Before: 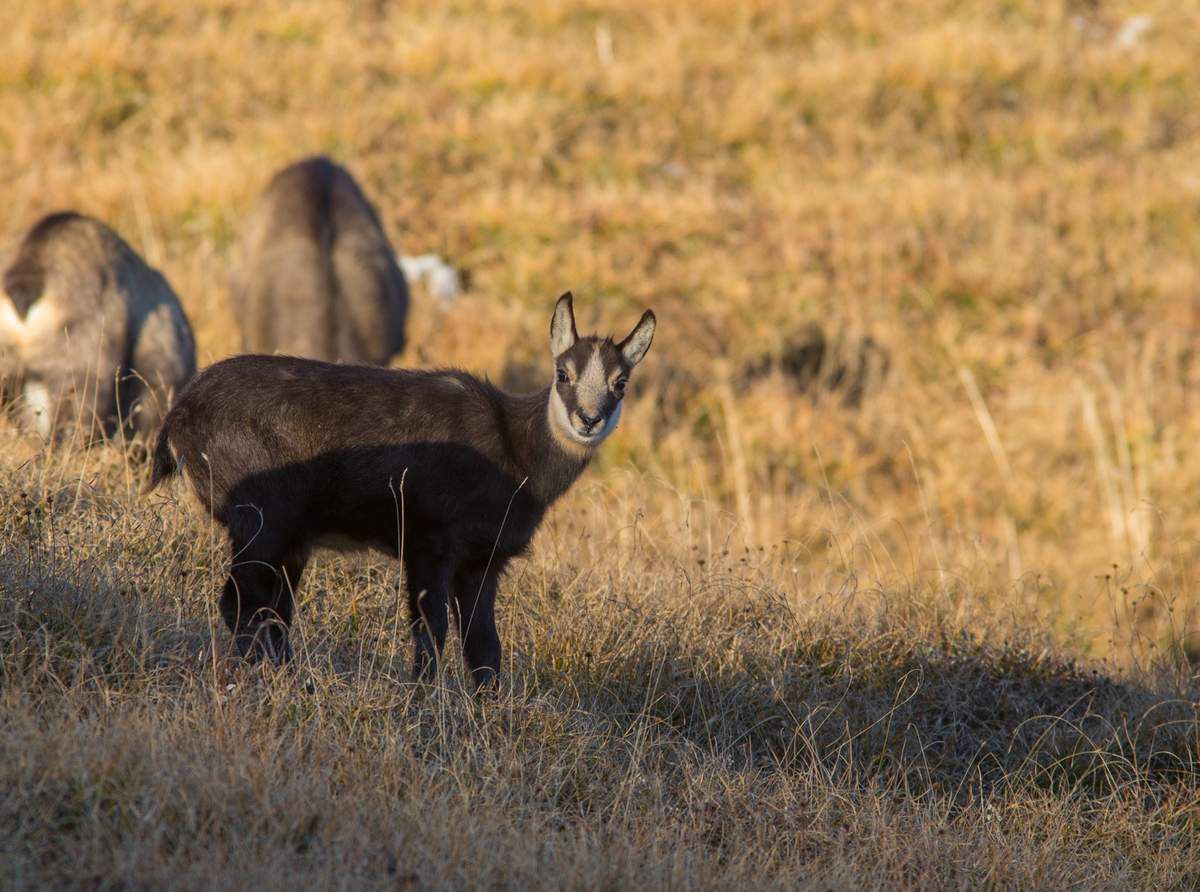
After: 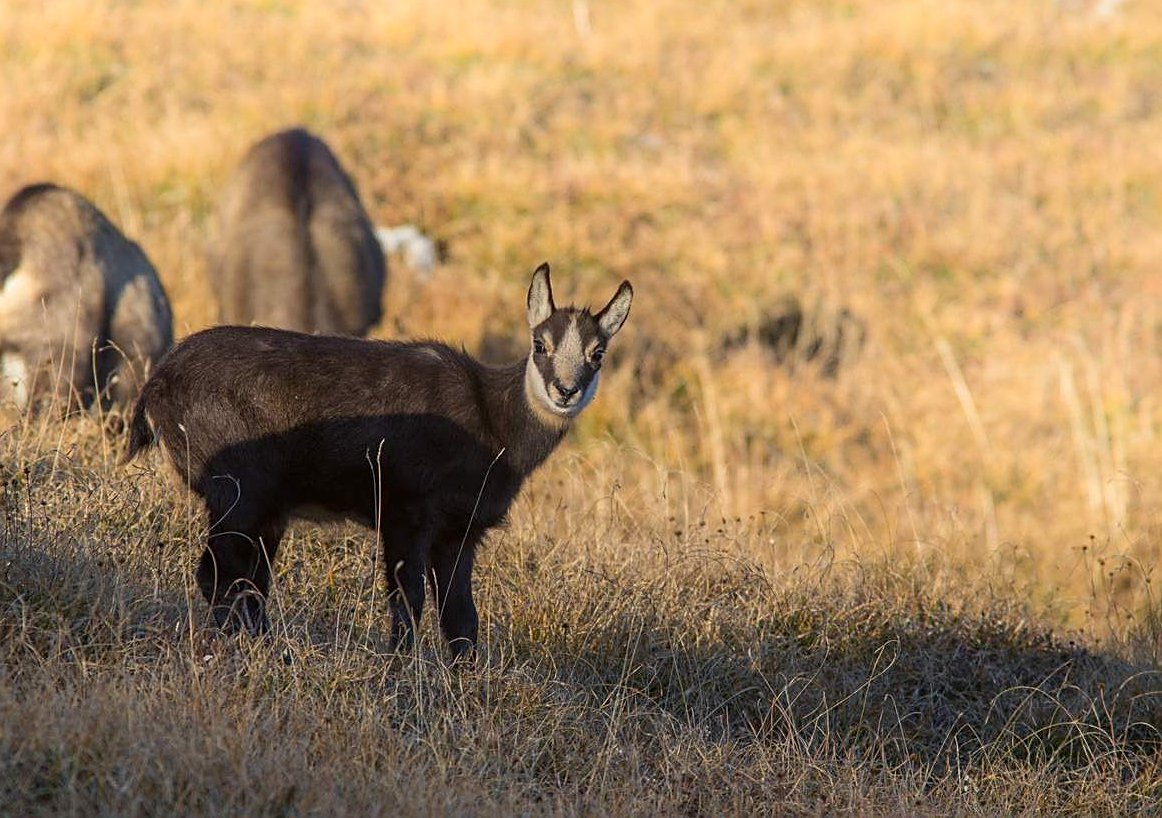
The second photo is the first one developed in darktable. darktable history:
sharpen: on, module defaults
crop: left 1.964%, top 3.251%, right 1.122%, bottom 4.933%
shadows and highlights: shadows -21.3, highlights 100, soften with gaussian
